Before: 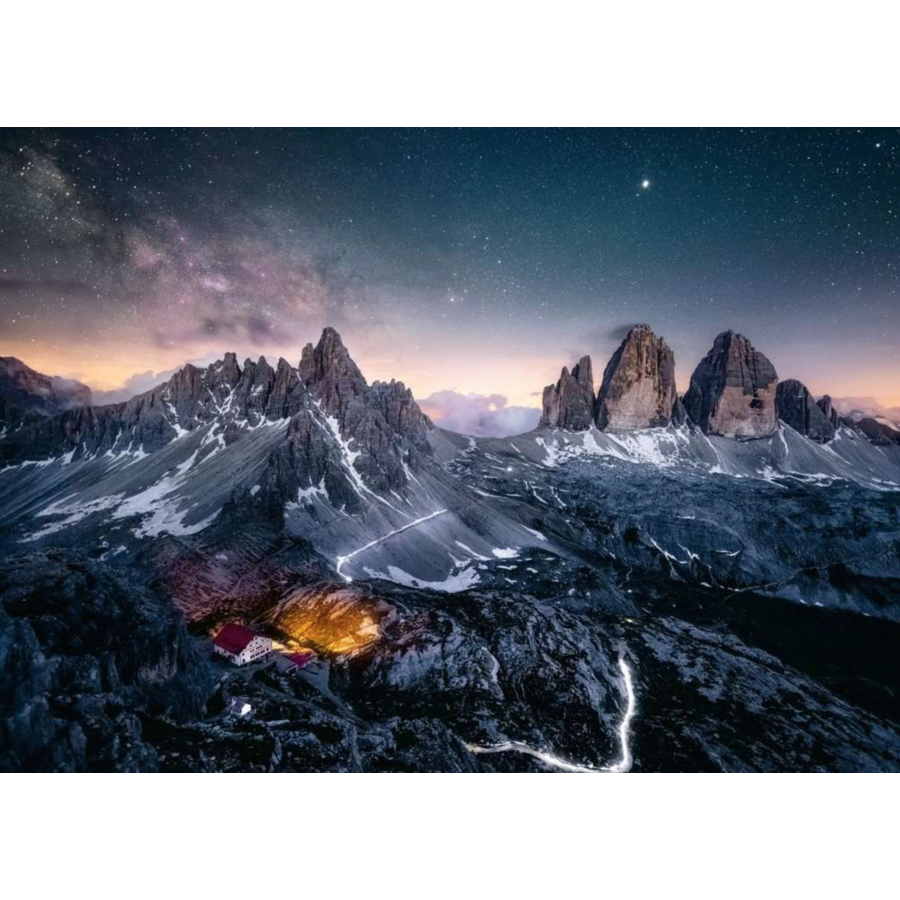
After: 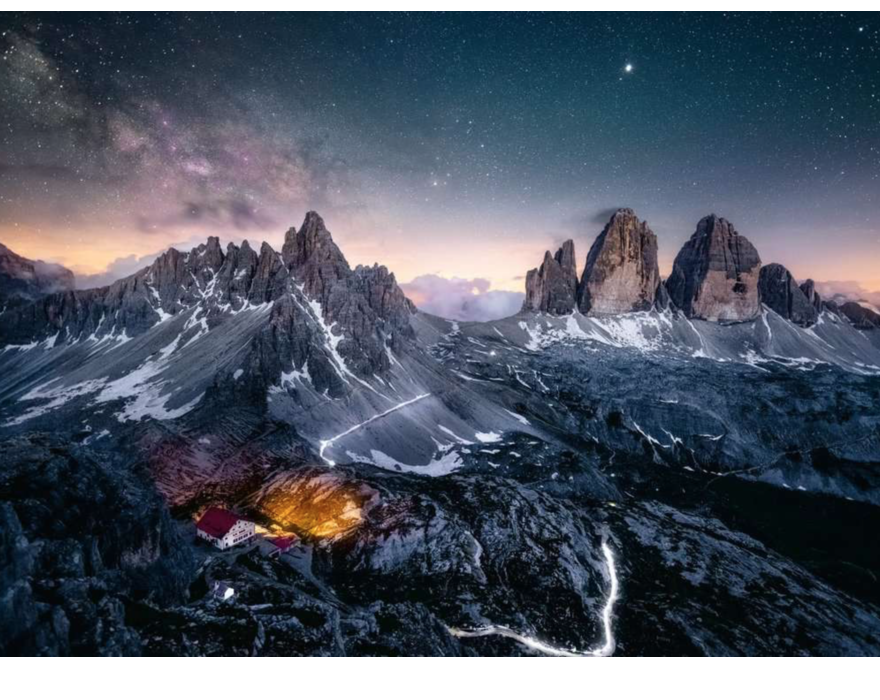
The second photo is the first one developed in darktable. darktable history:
crop and rotate: left 1.897%, top 12.941%, right 0.247%, bottom 9.178%
